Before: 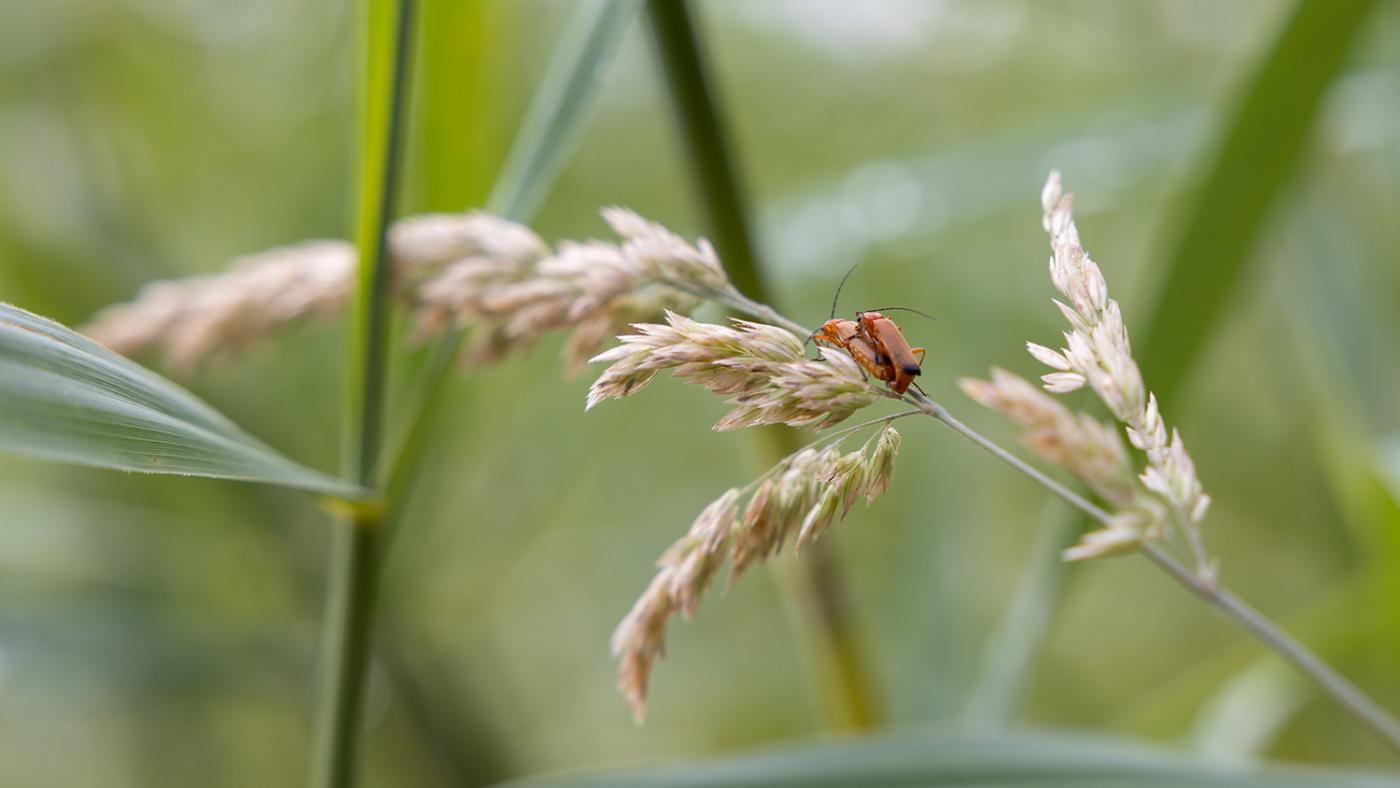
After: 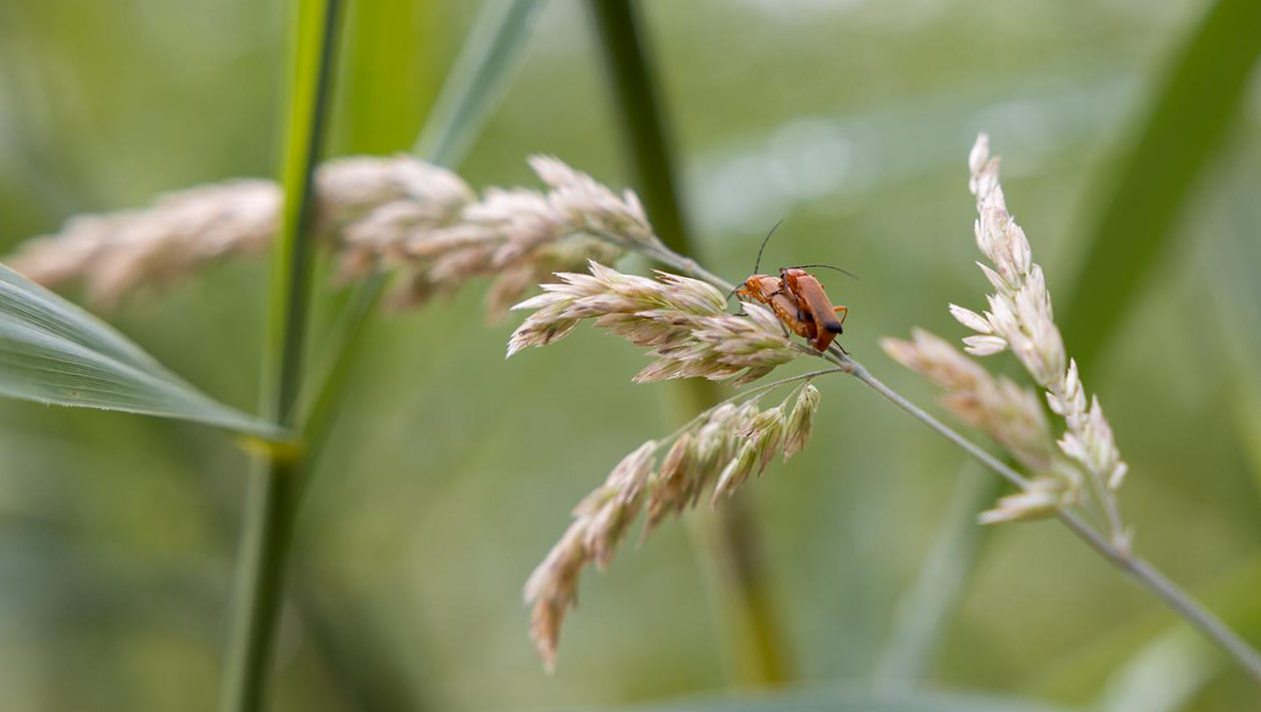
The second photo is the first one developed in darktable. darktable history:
color calibration: illuminant same as pipeline (D50), adaptation XYZ, x 0.346, y 0.358, temperature 5015.79 K
contrast brightness saturation: contrast 0.026, brightness -0.031
crop and rotate: angle -1.89°, left 3.096%, top 3.78%, right 1.588%, bottom 0.526%
